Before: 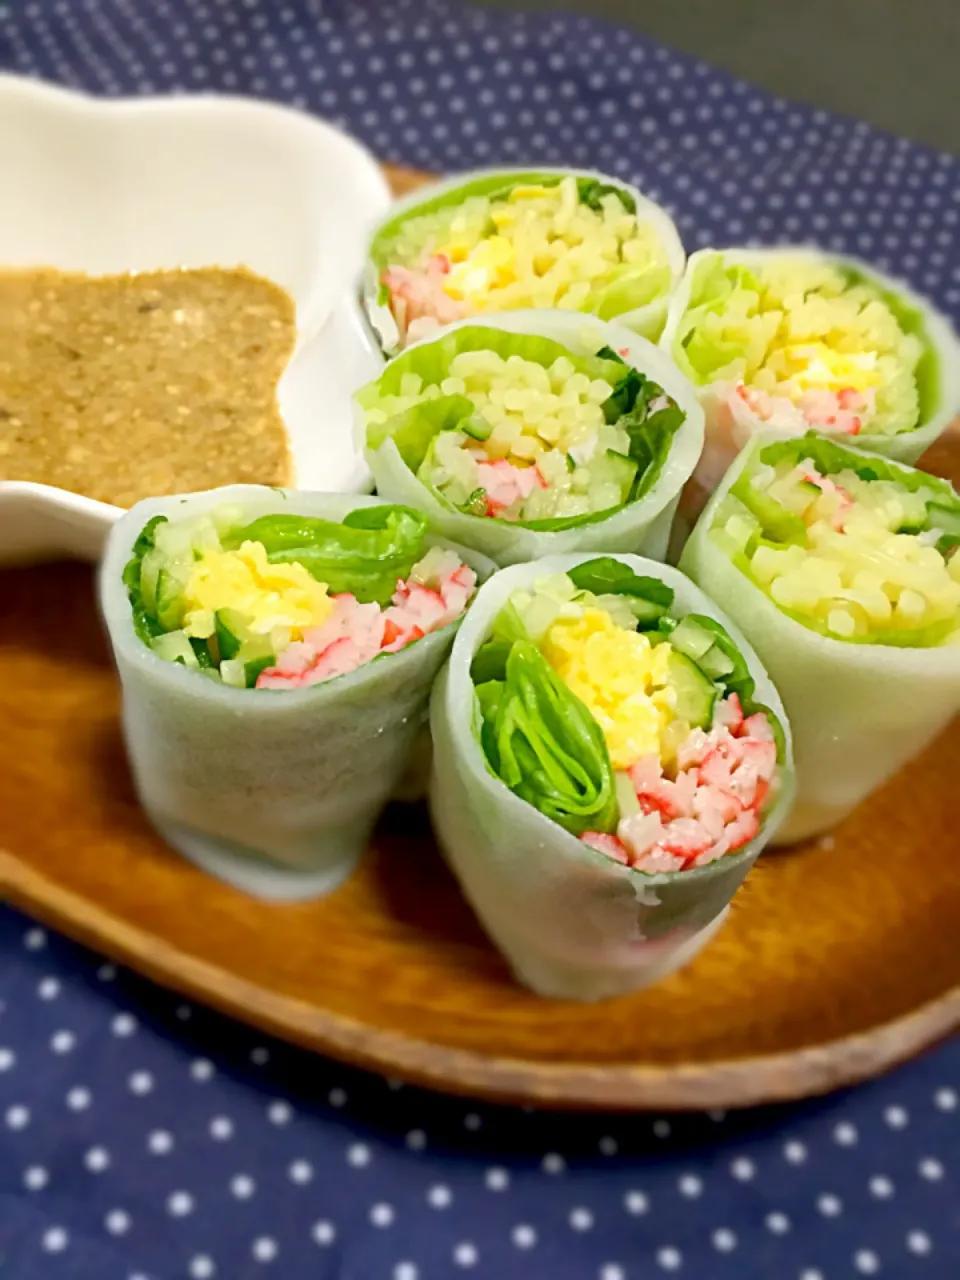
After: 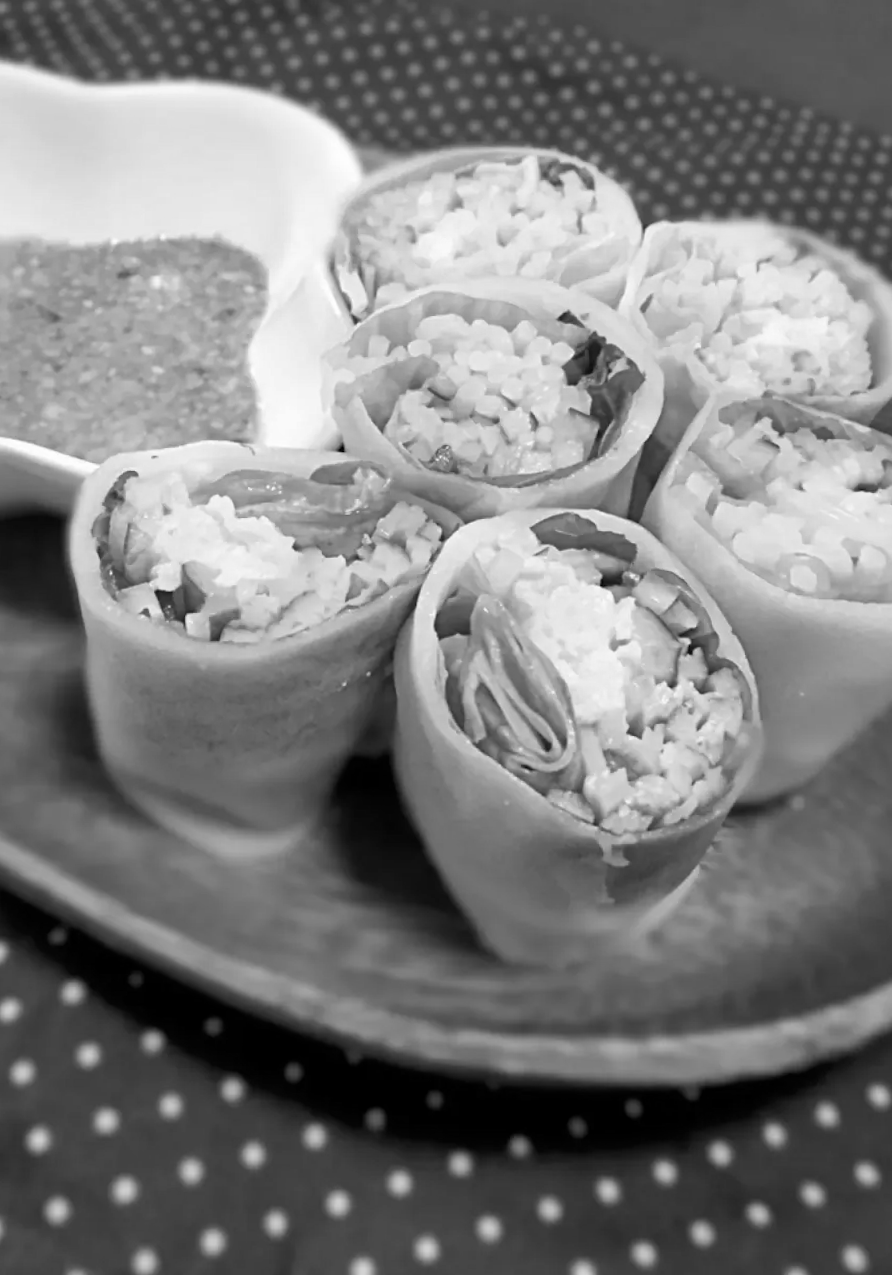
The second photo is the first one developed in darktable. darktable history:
monochrome: a 16.01, b -2.65, highlights 0.52
shadows and highlights: shadows 35, highlights -35, soften with gaussian
rotate and perspective: rotation 0.215°, lens shift (vertical) -0.139, crop left 0.069, crop right 0.939, crop top 0.002, crop bottom 0.996
